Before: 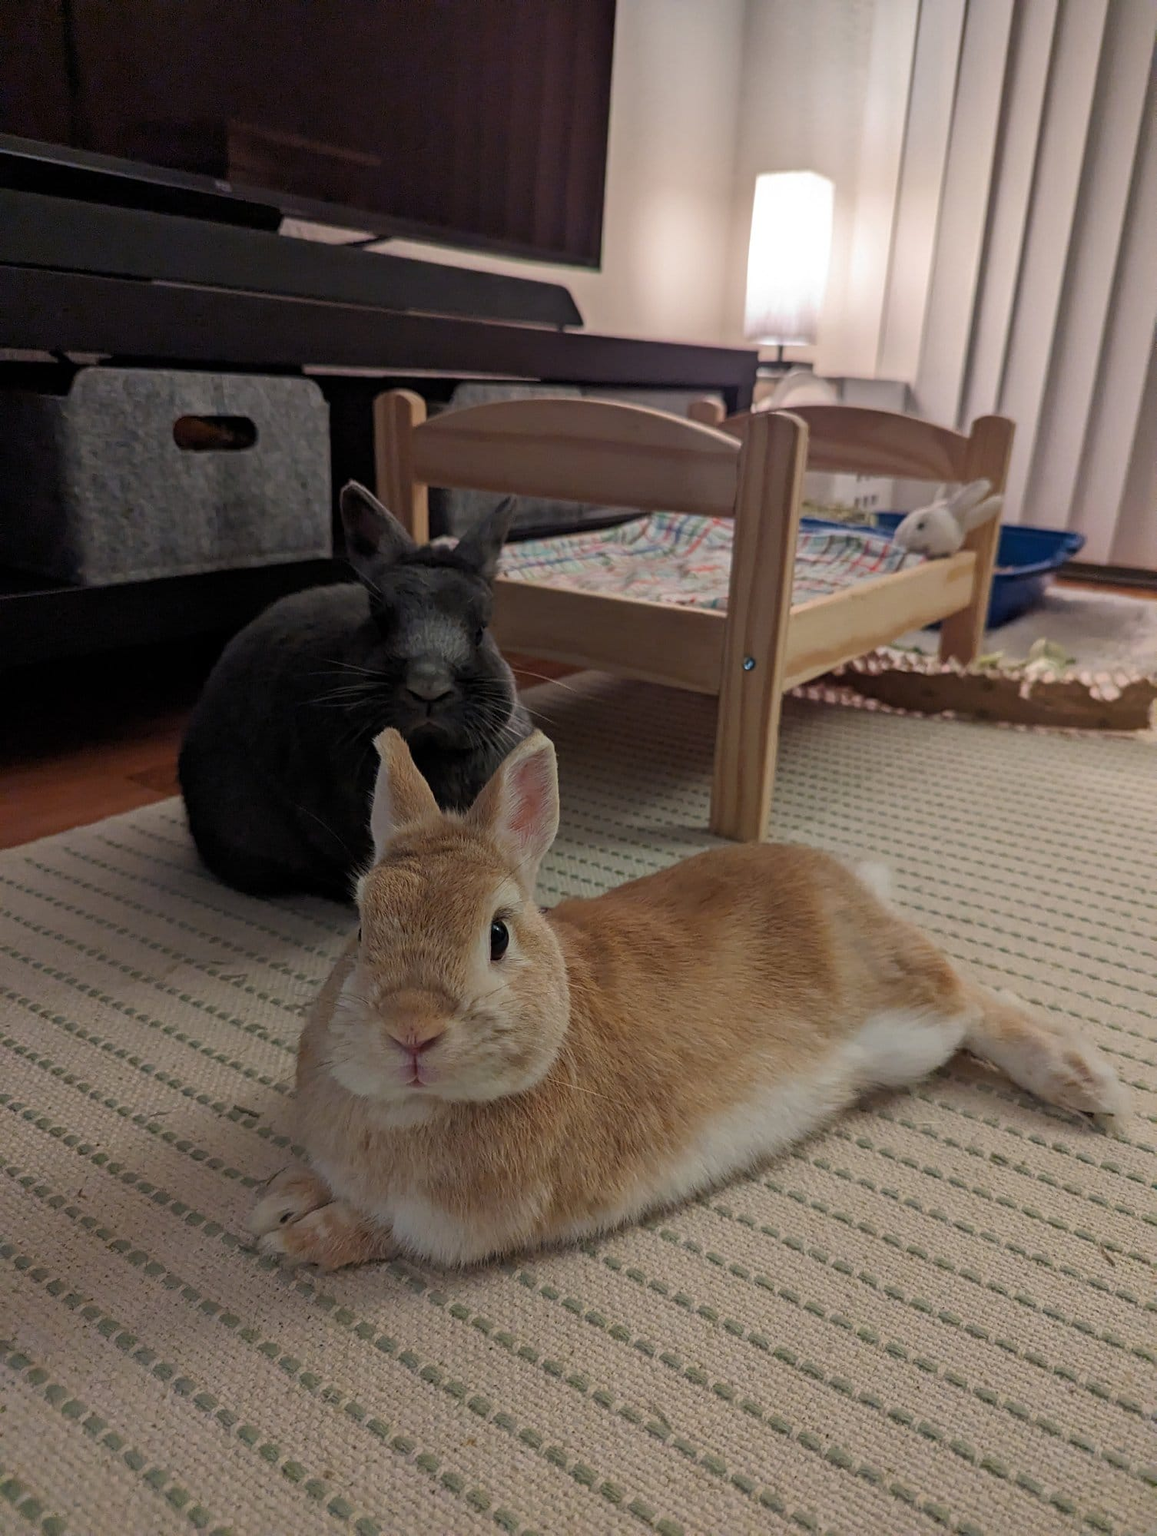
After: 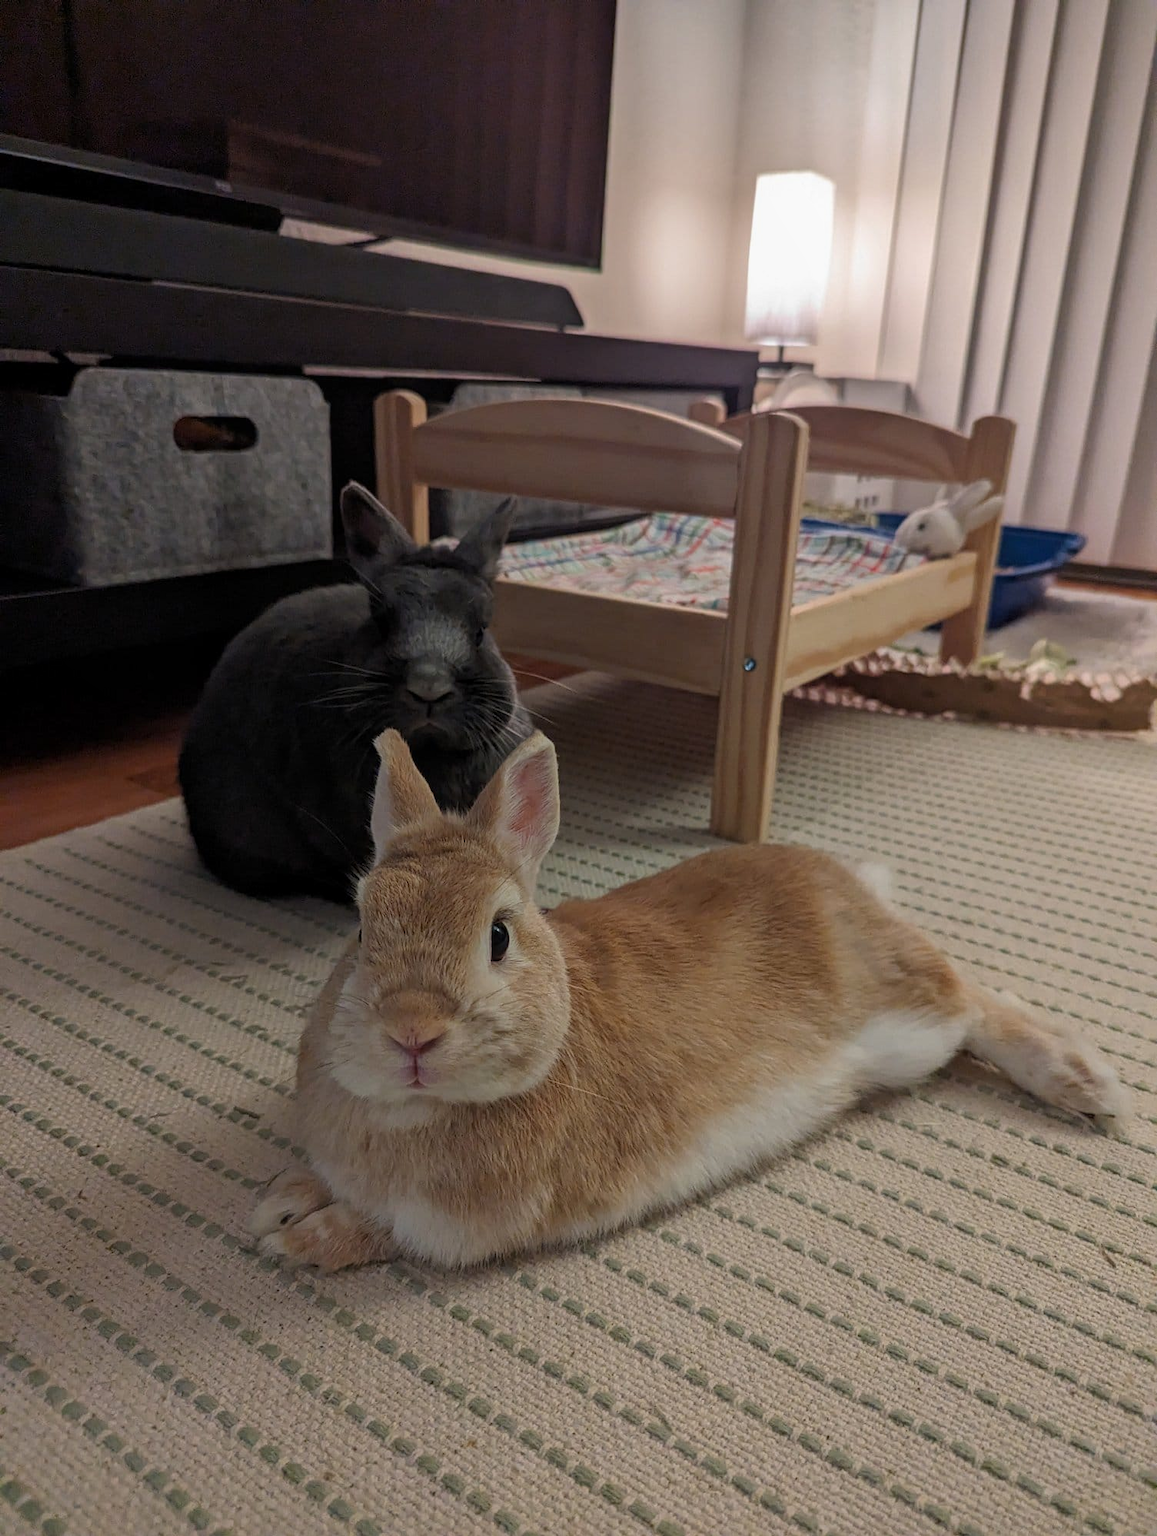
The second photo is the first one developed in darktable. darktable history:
local contrast: detail 110%
crop: bottom 0.071%
